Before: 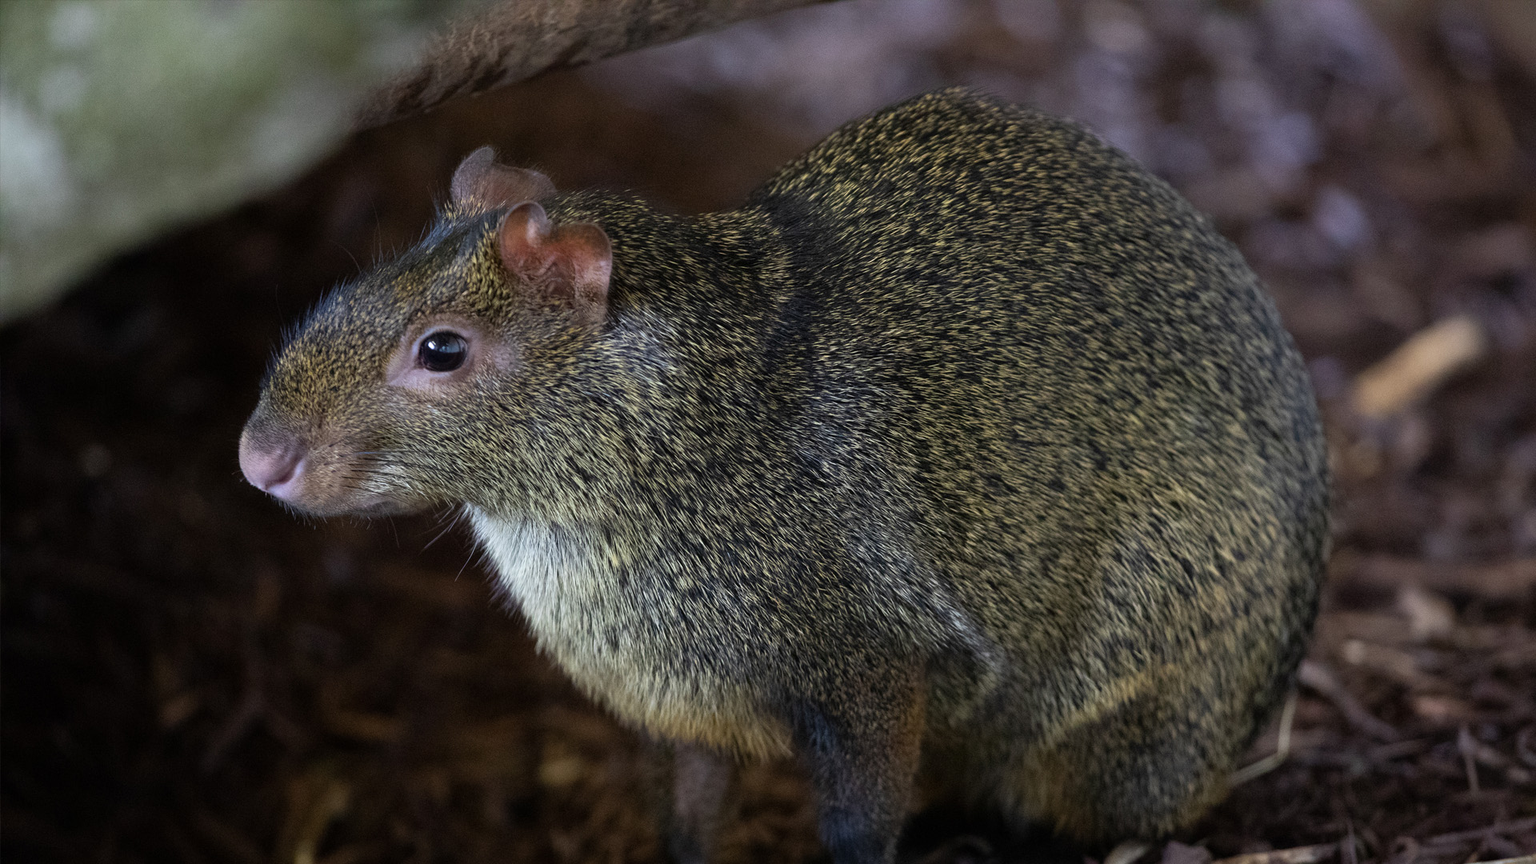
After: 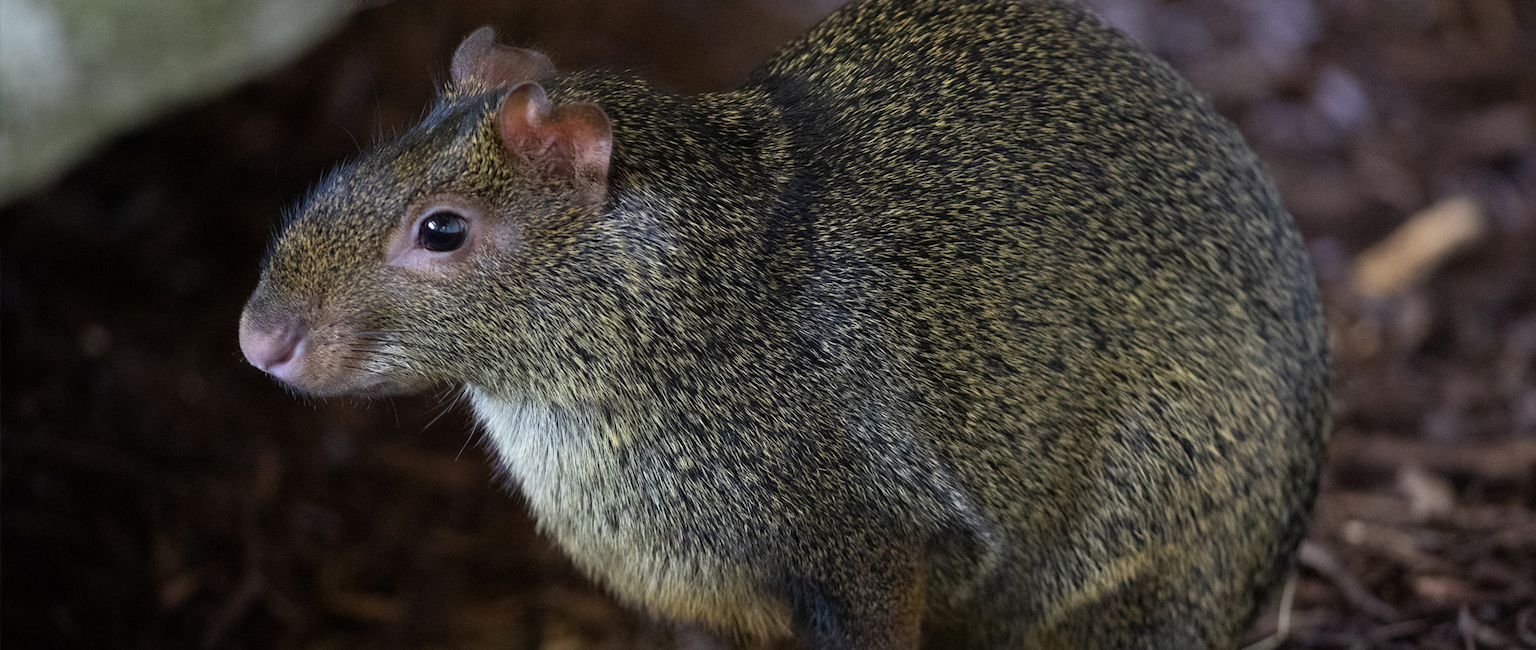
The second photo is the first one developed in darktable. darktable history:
crop: top 13.965%, bottom 10.747%
